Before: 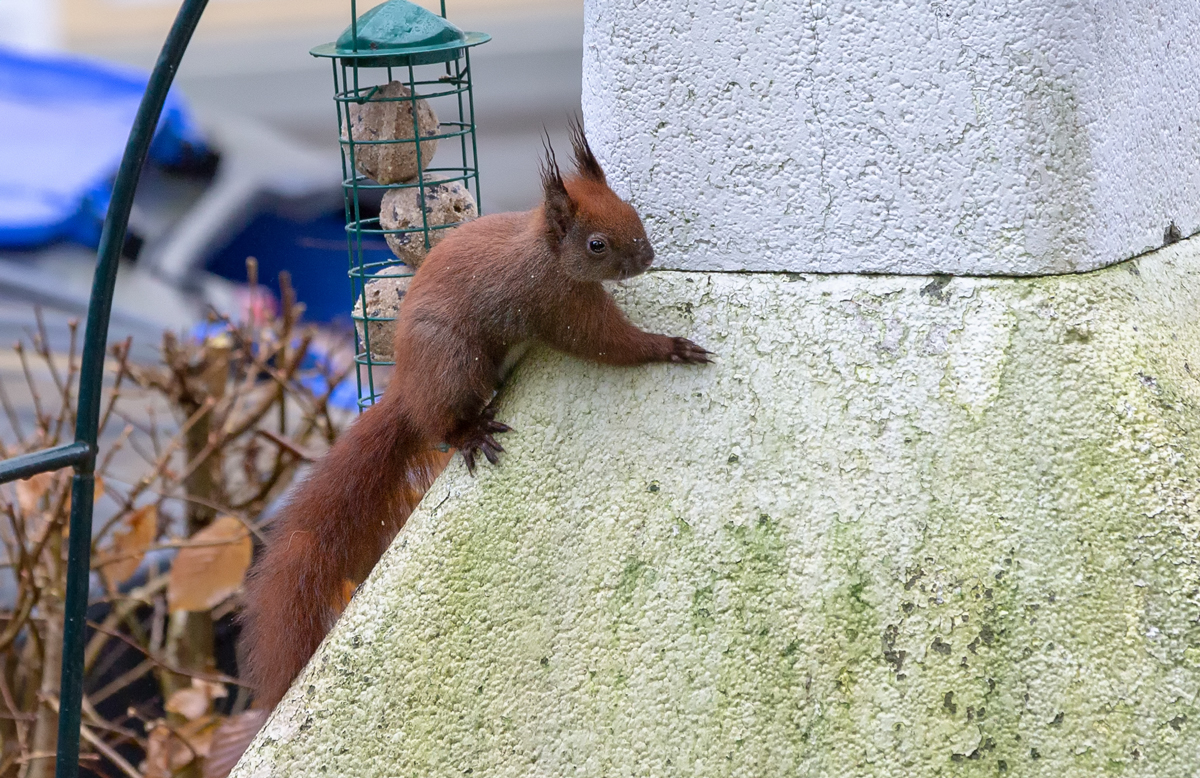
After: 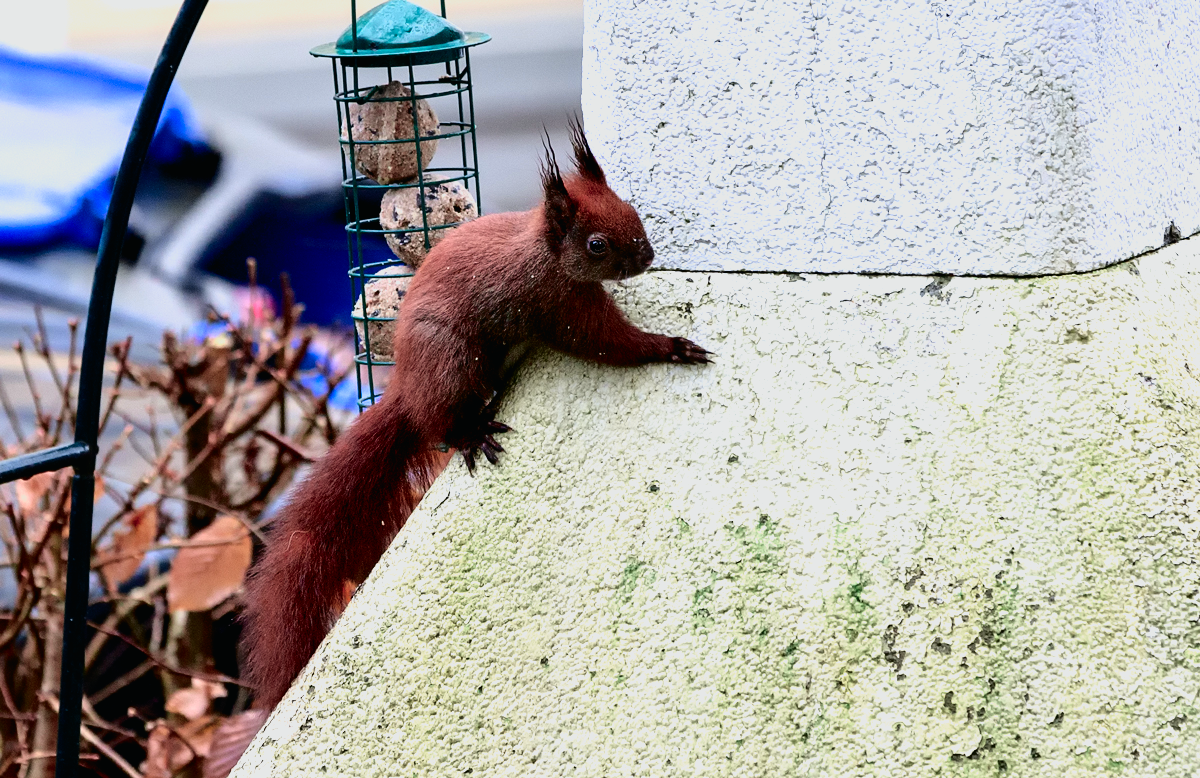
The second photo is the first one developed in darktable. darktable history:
tone curve: curves: ch0 [(0, 0.009) (0.105, 0.069) (0.195, 0.154) (0.289, 0.278) (0.384, 0.391) (0.513, 0.53) (0.66, 0.667) (0.895, 0.863) (1, 0.919)]; ch1 [(0, 0) (0.161, 0.092) (0.35, 0.33) (0.403, 0.395) (0.456, 0.469) (0.502, 0.499) (0.519, 0.514) (0.576, 0.587) (0.642, 0.645) (0.701, 0.742) (1, 0.942)]; ch2 [(0, 0) (0.371, 0.362) (0.437, 0.437) (0.501, 0.5) (0.53, 0.528) (0.569, 0.551) (0.619, 0.58) (0.883, 0.752) (1, 0.929)], color space Lab, independent channels, preserve colors none
filmic rgb: black relative exposure -8.25 EV, white relative exposure 2.23 EV, hardness 7.12, latitude 85.21%, contrast 1.682, highlights saturation mix -4.38%, shadows ↔ highlights balance -1.84%, preserve chrominance no, color science v5 (2021)
